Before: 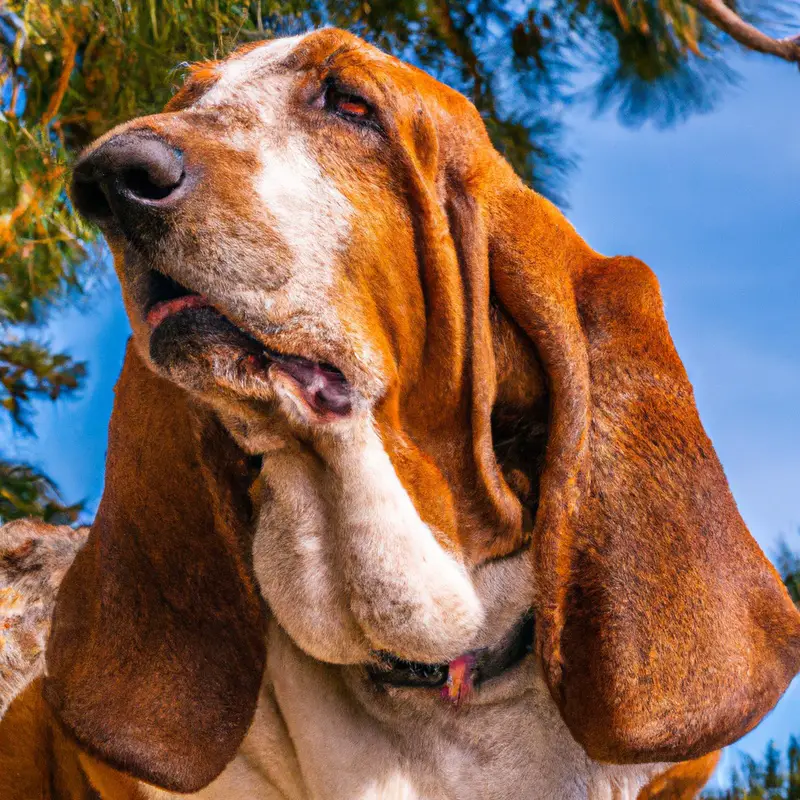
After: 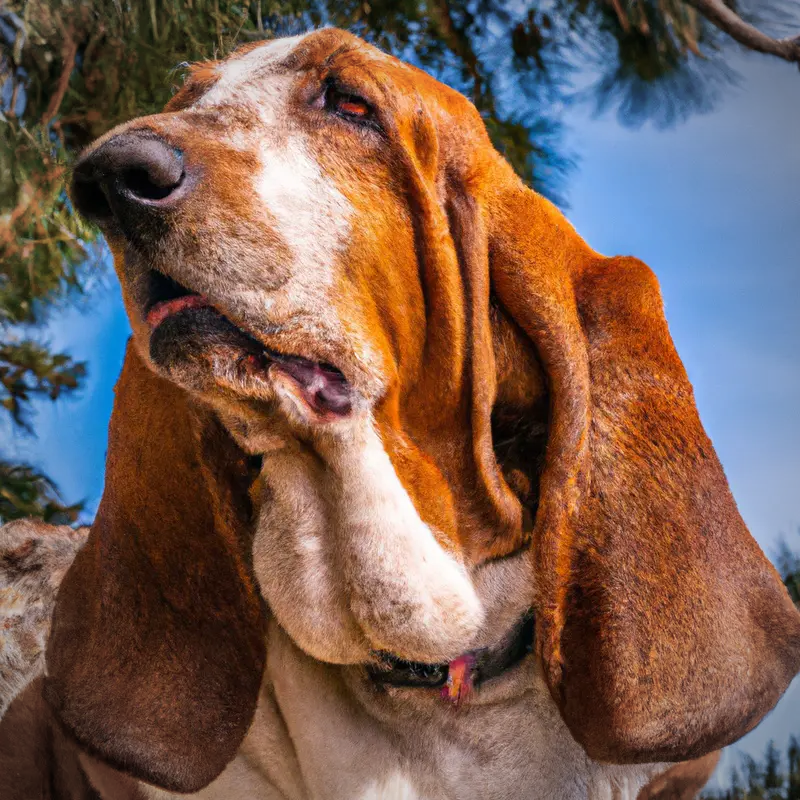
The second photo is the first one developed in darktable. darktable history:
vignetting: fall-off start 73.64%, center (0, 0.007)
